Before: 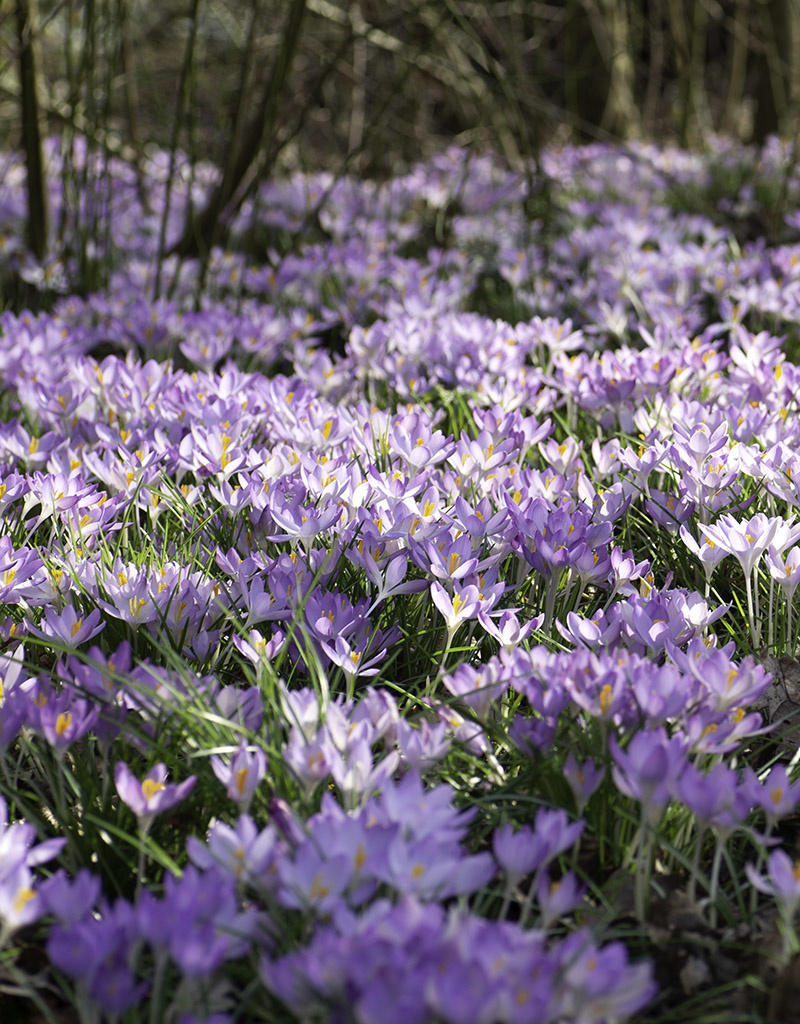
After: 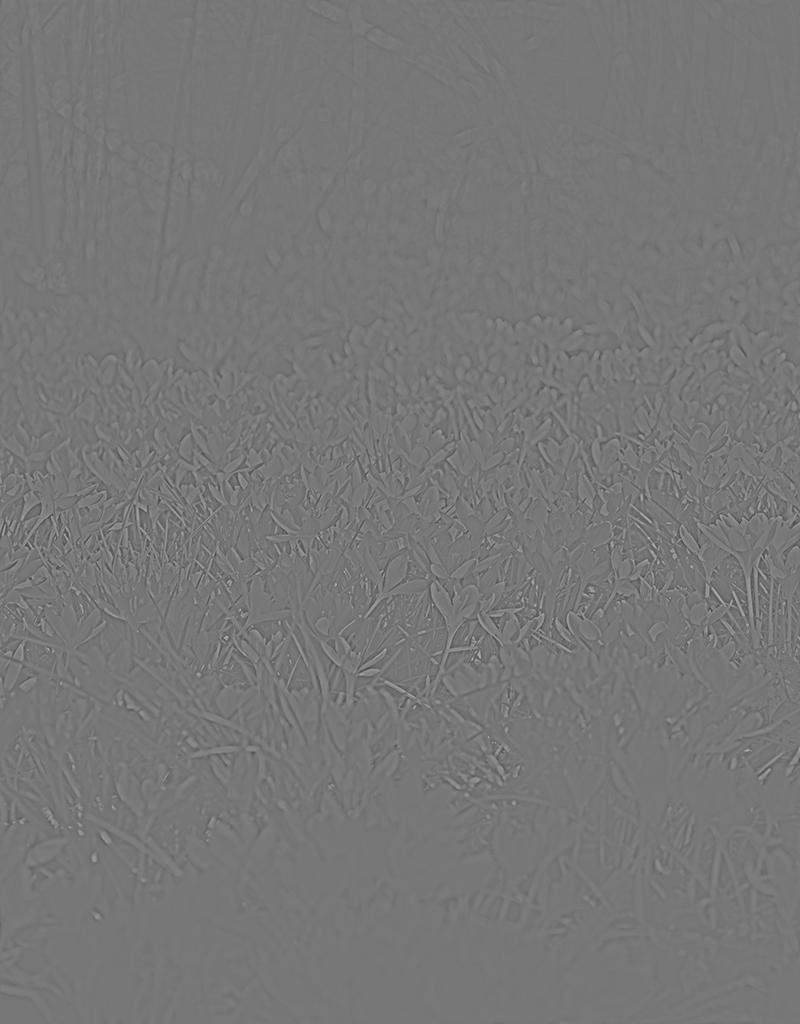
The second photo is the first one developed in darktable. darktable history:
local contrast: on, module defaults
highpass: sharpness 6%, contrast boost 7.63%
